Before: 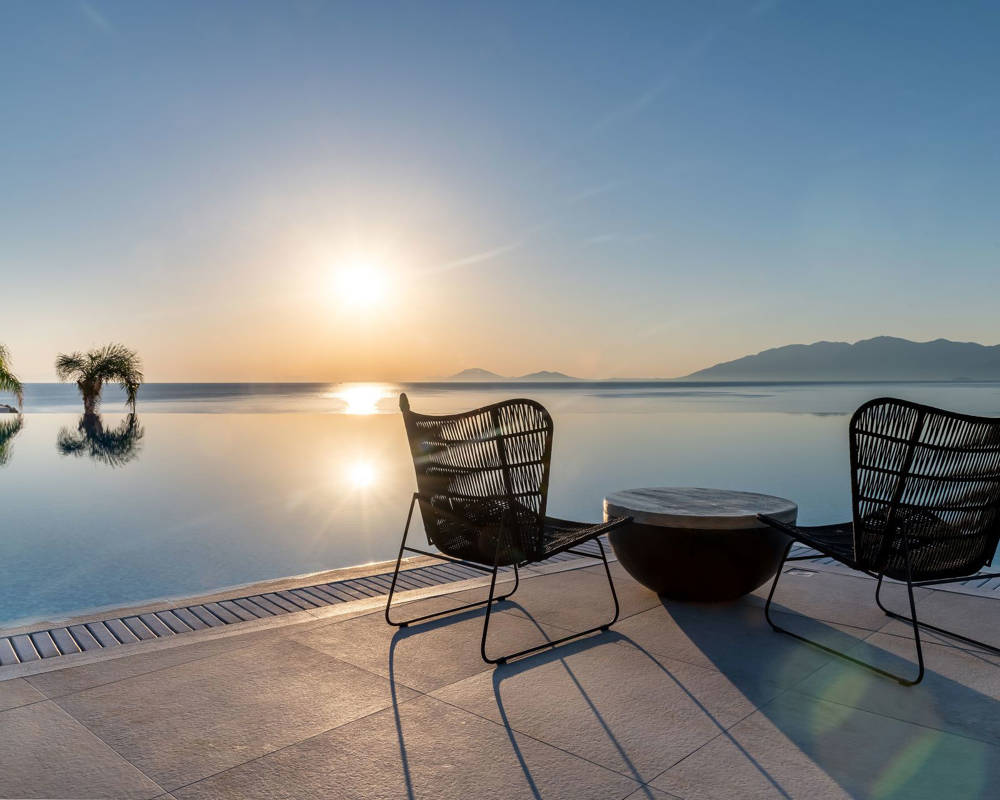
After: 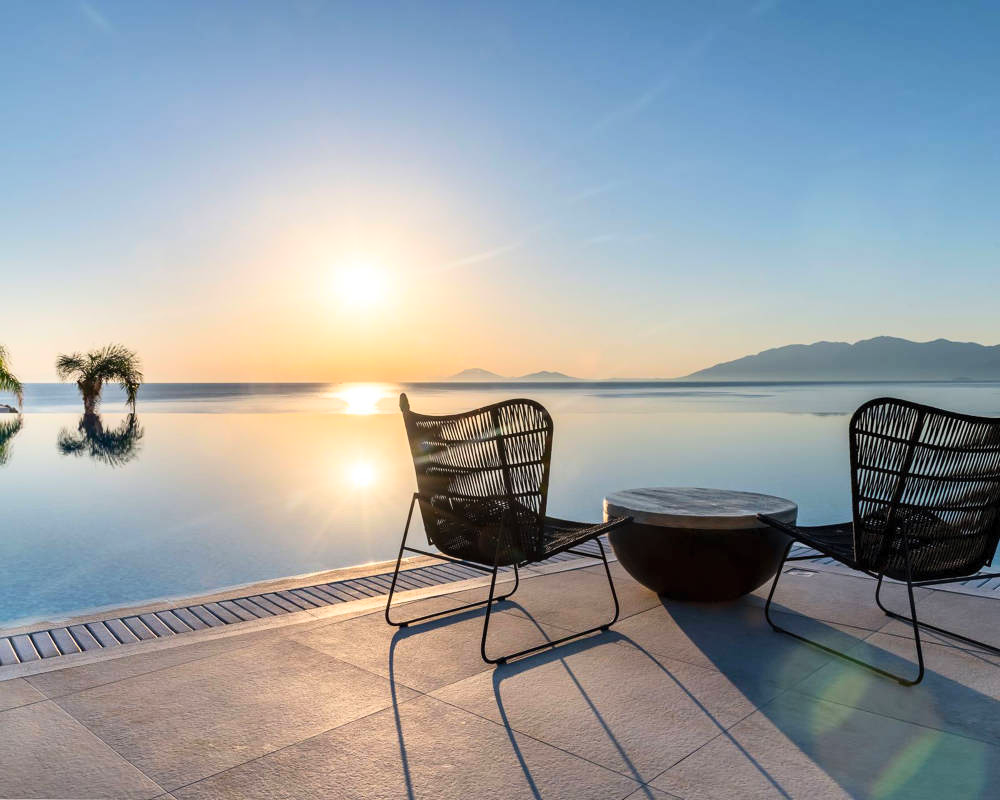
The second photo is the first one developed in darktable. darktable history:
contrast brightness saturation: contrast 0.196, brightness 0.158, saturation 0.223
